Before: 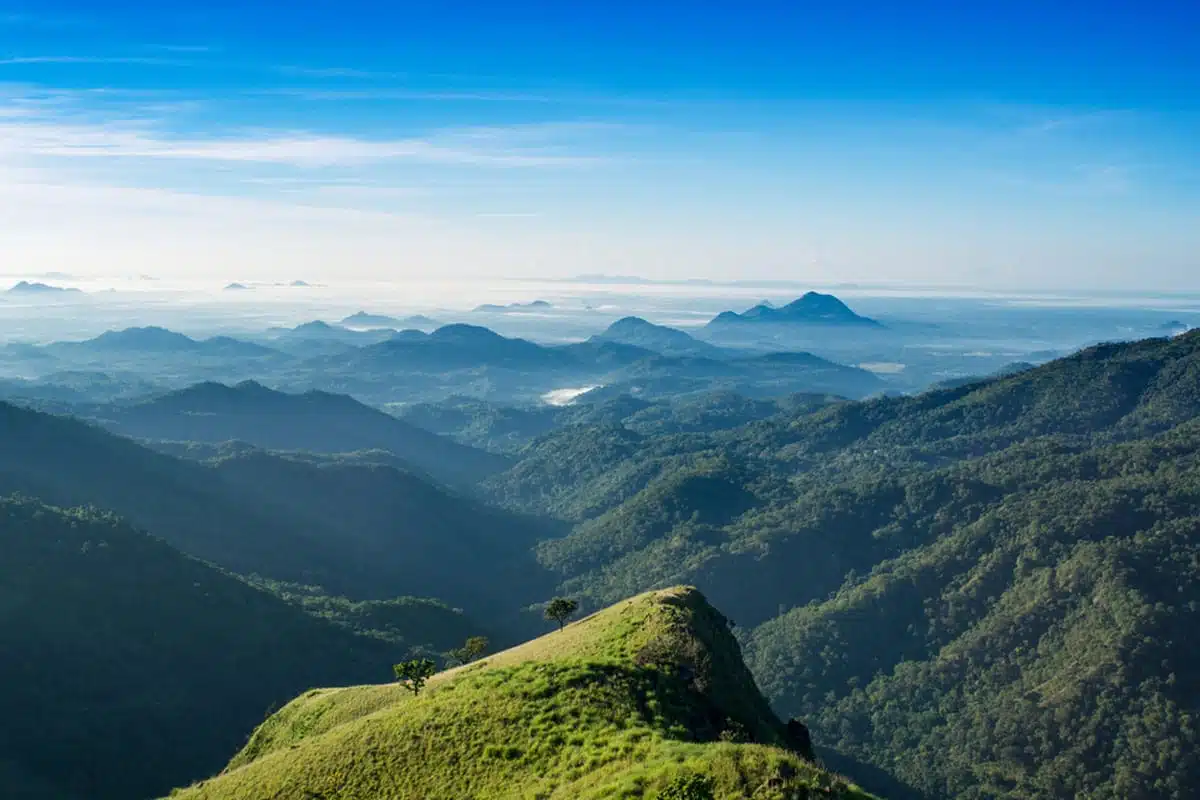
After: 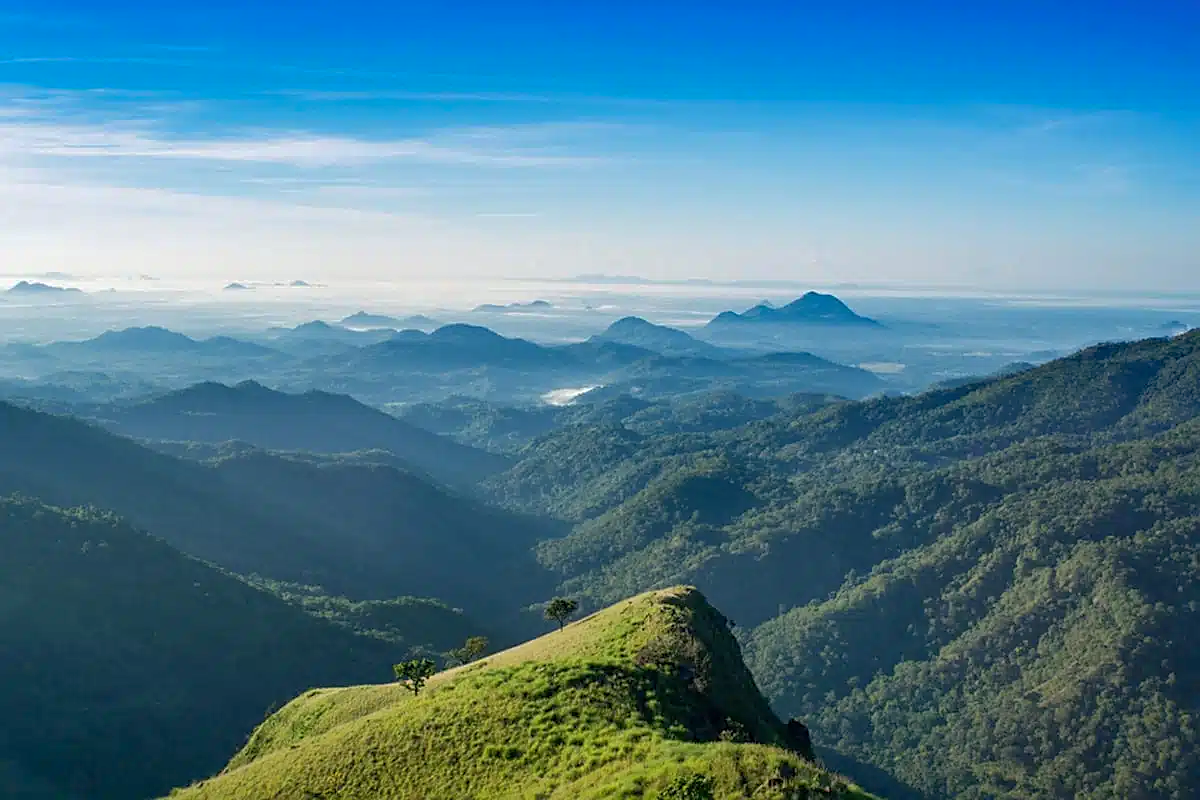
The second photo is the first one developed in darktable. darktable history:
sharpen: radius 1.892, amount 0.409, threshold 1.506
contrast brightness saturation: contrast 0.072
shadows and highlights: on, module defaults
